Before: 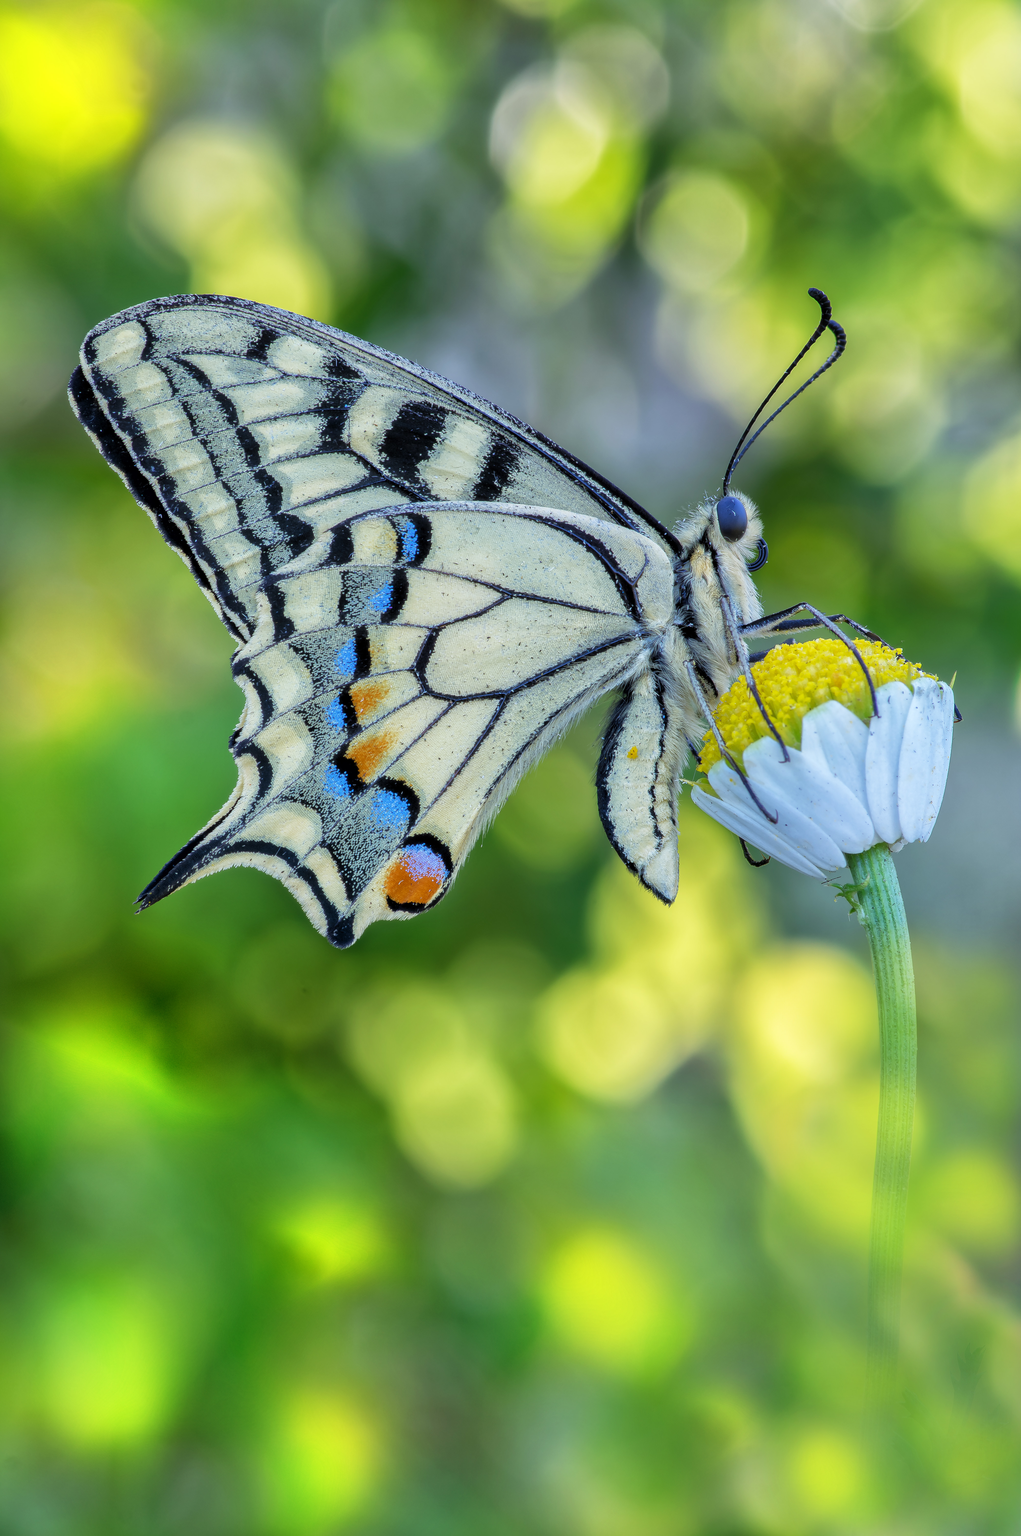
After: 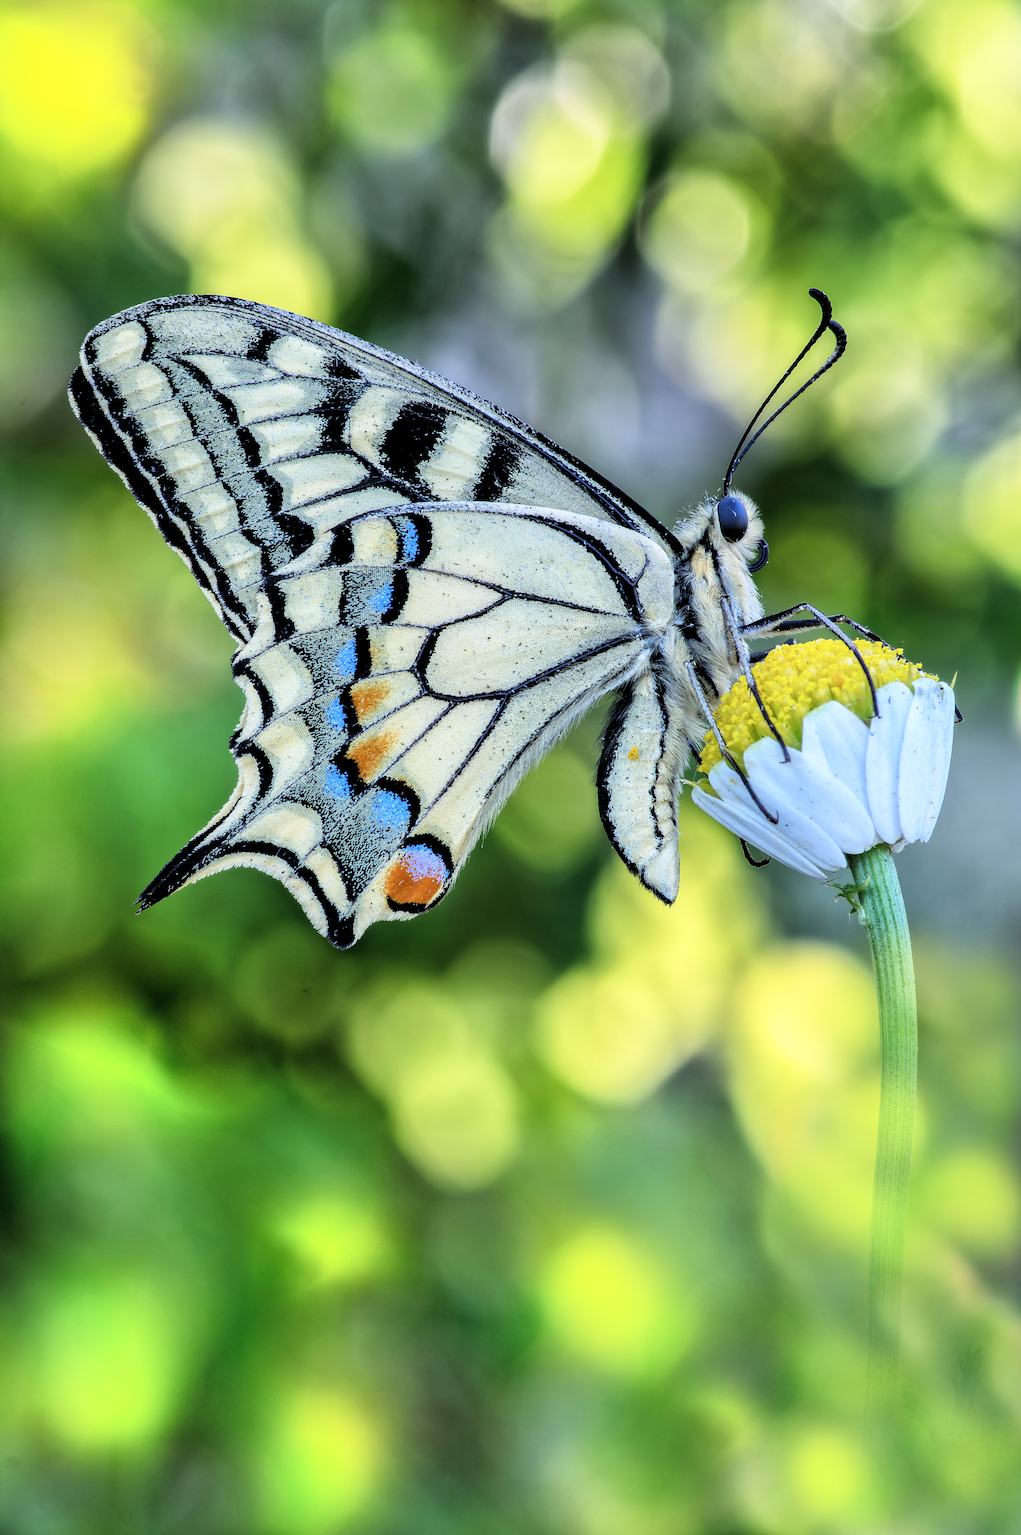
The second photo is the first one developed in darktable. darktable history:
white balance: red 1.009, blue 1.027
local contrast: highlights 100%, shadows 100%, detail 120%, midtone range 0.2
contrast brightness saturation: contrast 0.2, brightness 0.16, saturation 0.22
exposure: black level correction -0.015, exposure -0.5 EV, compensate highlight preservation false
filmic rgb: black relative exposure -3.57 EV, white relative exposure 2.29 EV, hardness 3.41
